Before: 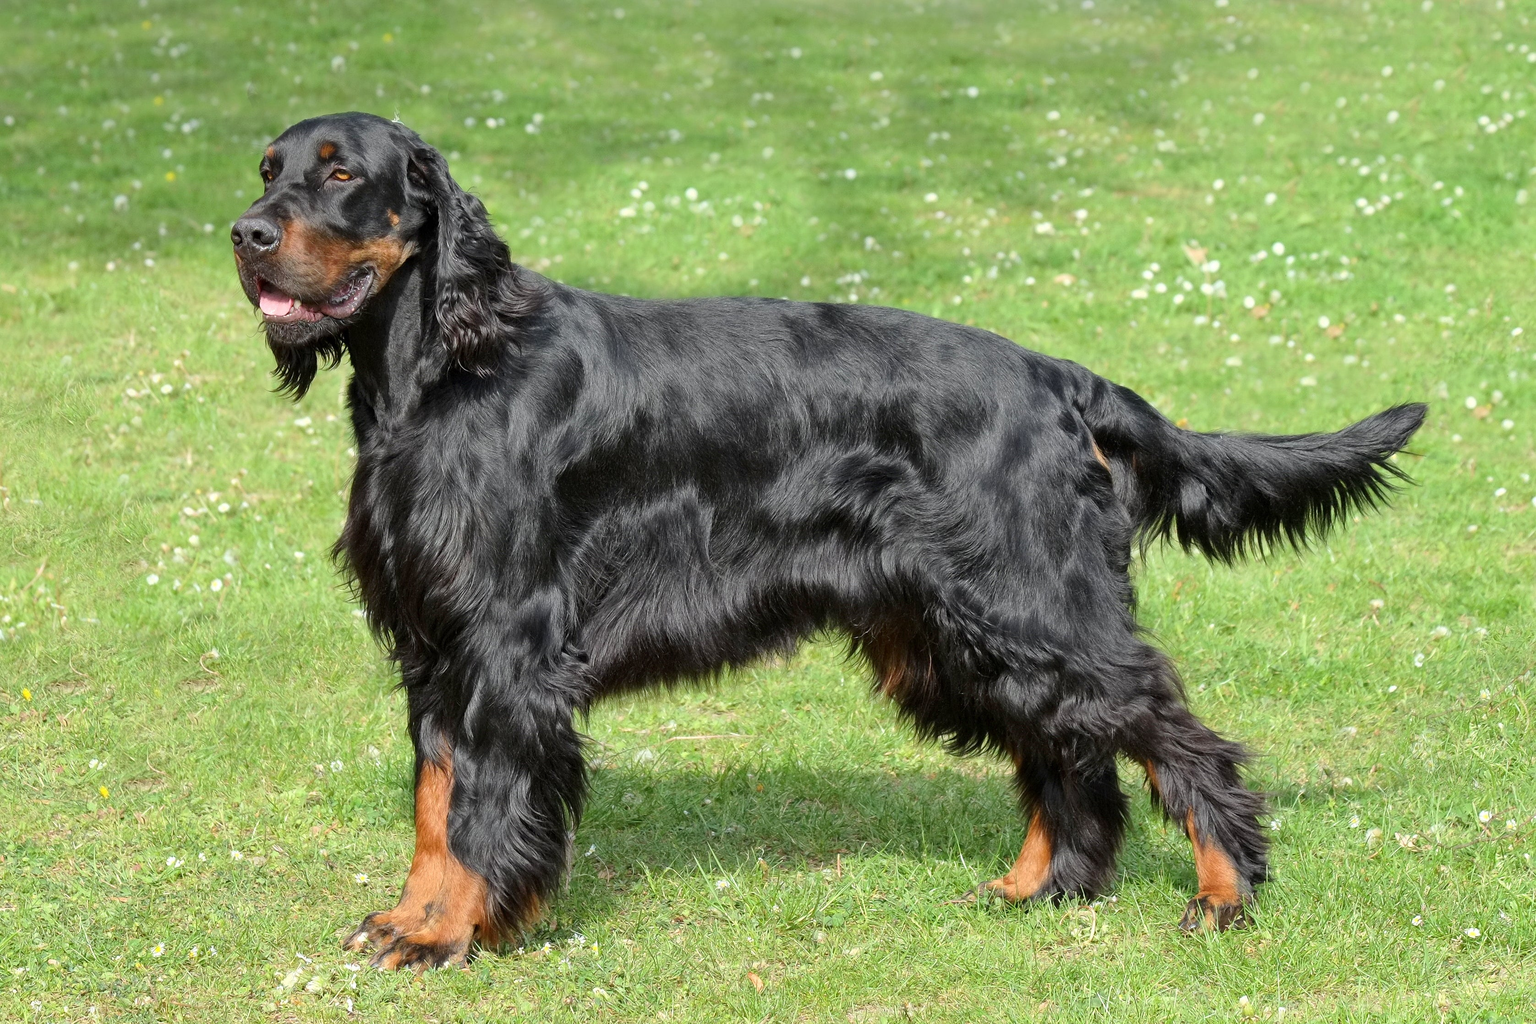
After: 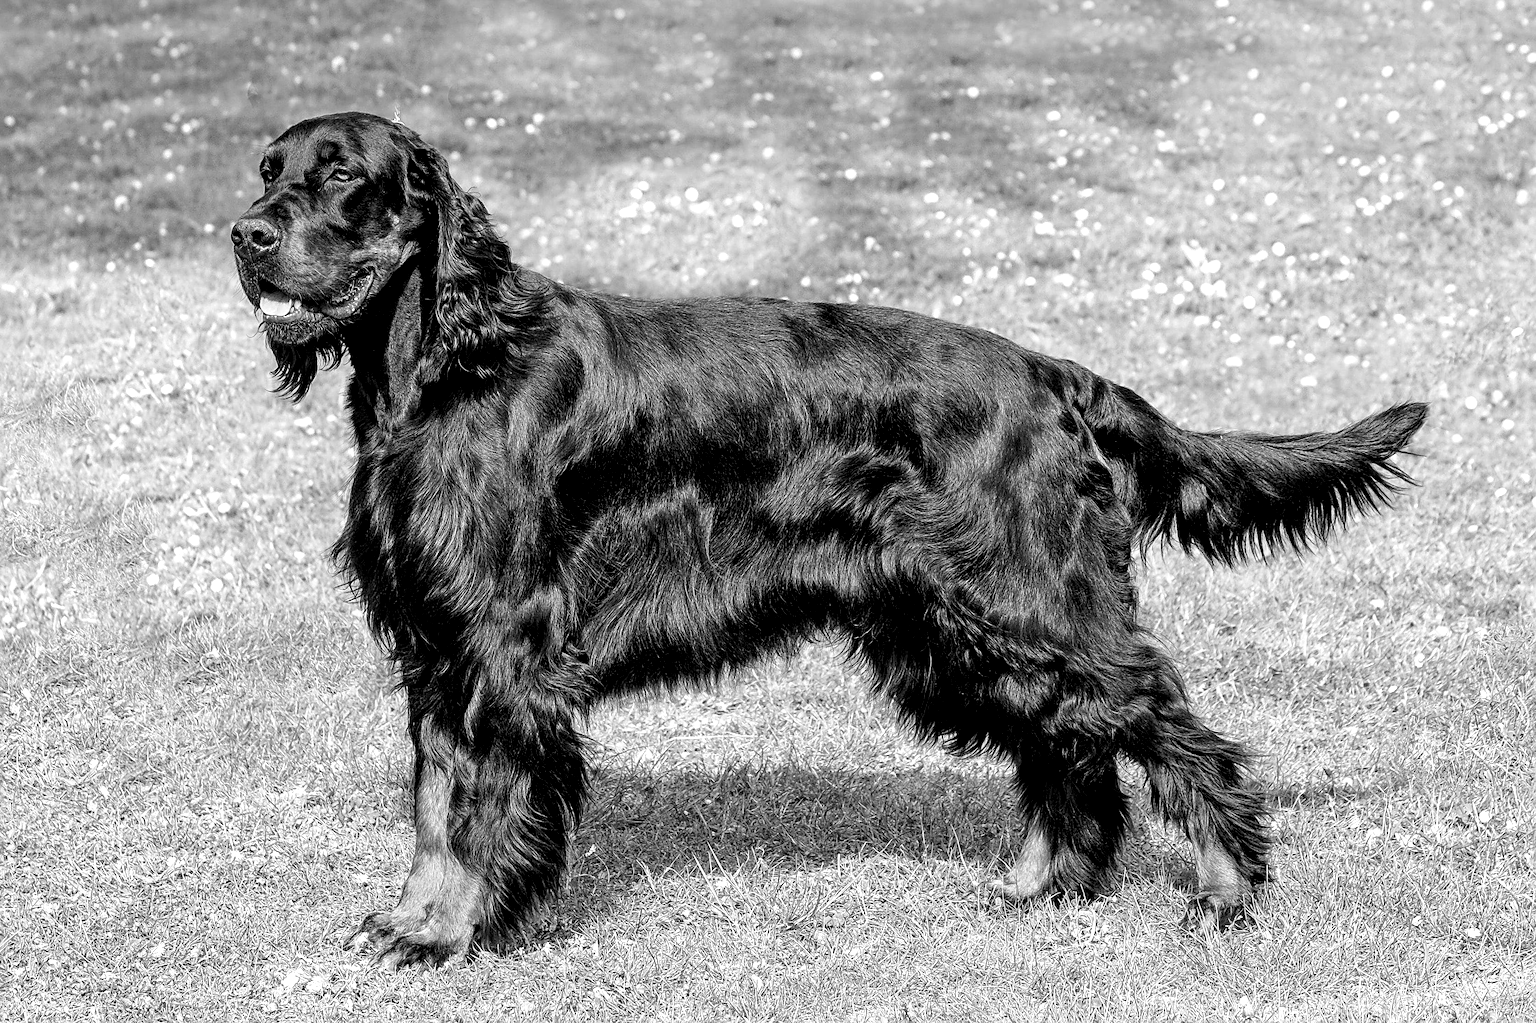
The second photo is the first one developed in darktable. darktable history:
local contrast: detail 160%
tone curve: curves: ch0 [(0, 0) (0.003, 0.001) (0.011, 0.005) (0.025, 0.011) (0.044, 0.02) (0.069, 0.031) (0.1, 0.045) (0.136, 0.077) (0.177, 0.124) (0.224, 0.181) (0.277, 0.245) (0.335, 0.316) (0.399, 0.393) (0.468, 0.477) (0.543, 0.568) (0.623, 0.666) (0.709, 0.771) (0.801, 0.871) (0.898, 0.965) (1, 1)], preserve colors none
monochrome: on, module defaults
contrast brightness saturation: saturation -0.04
sharpen: radius 2.817, amount 0.715
